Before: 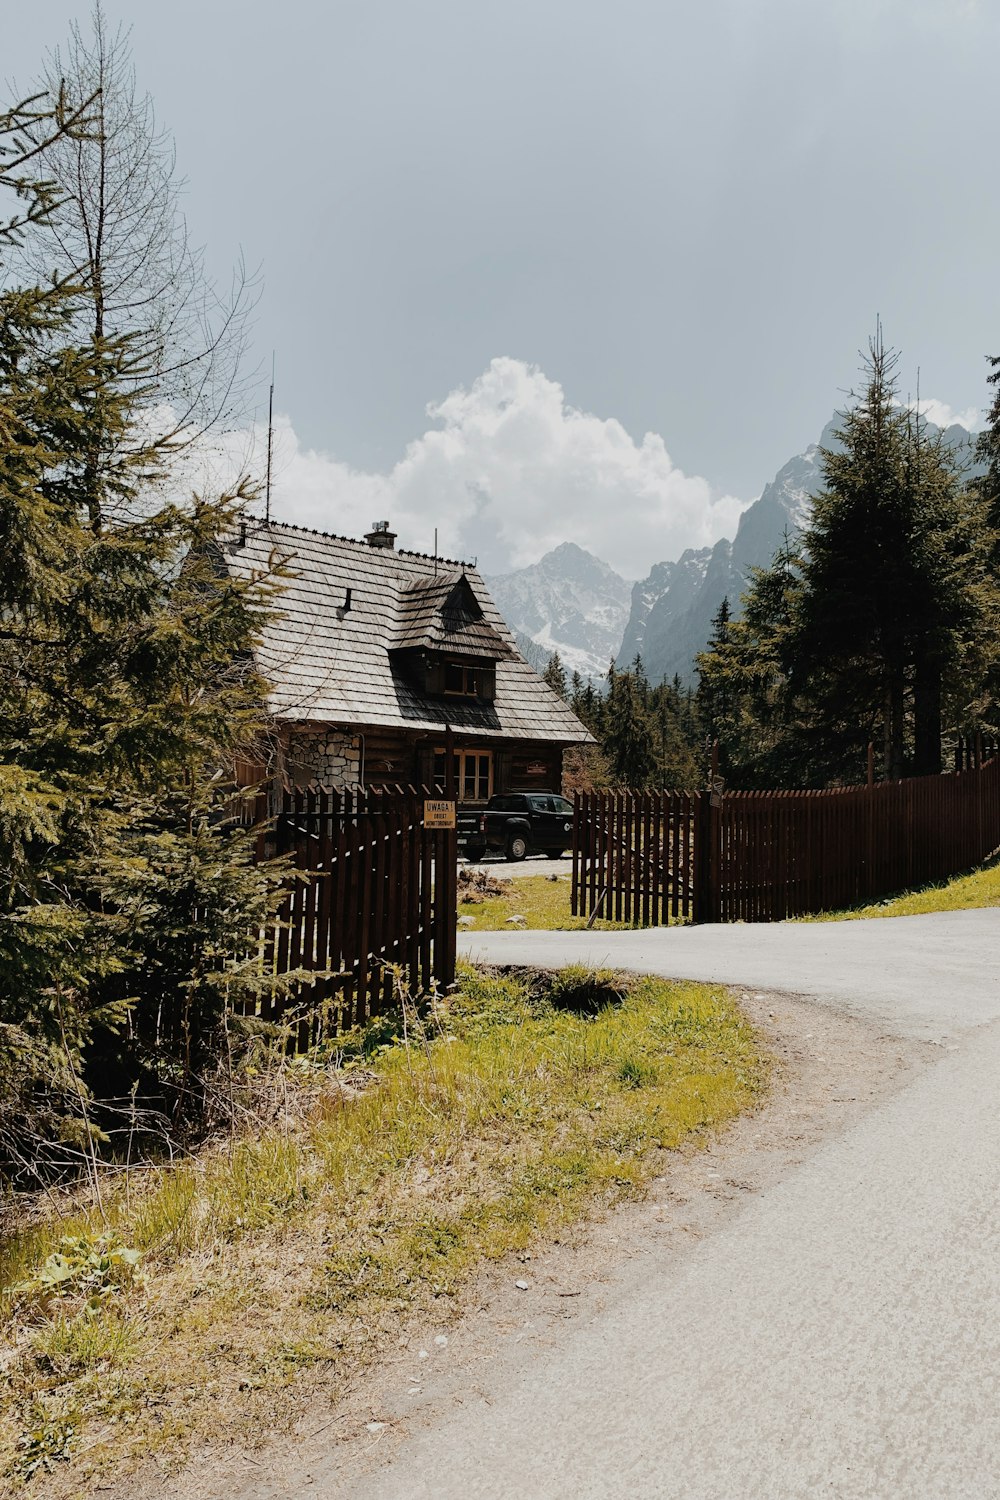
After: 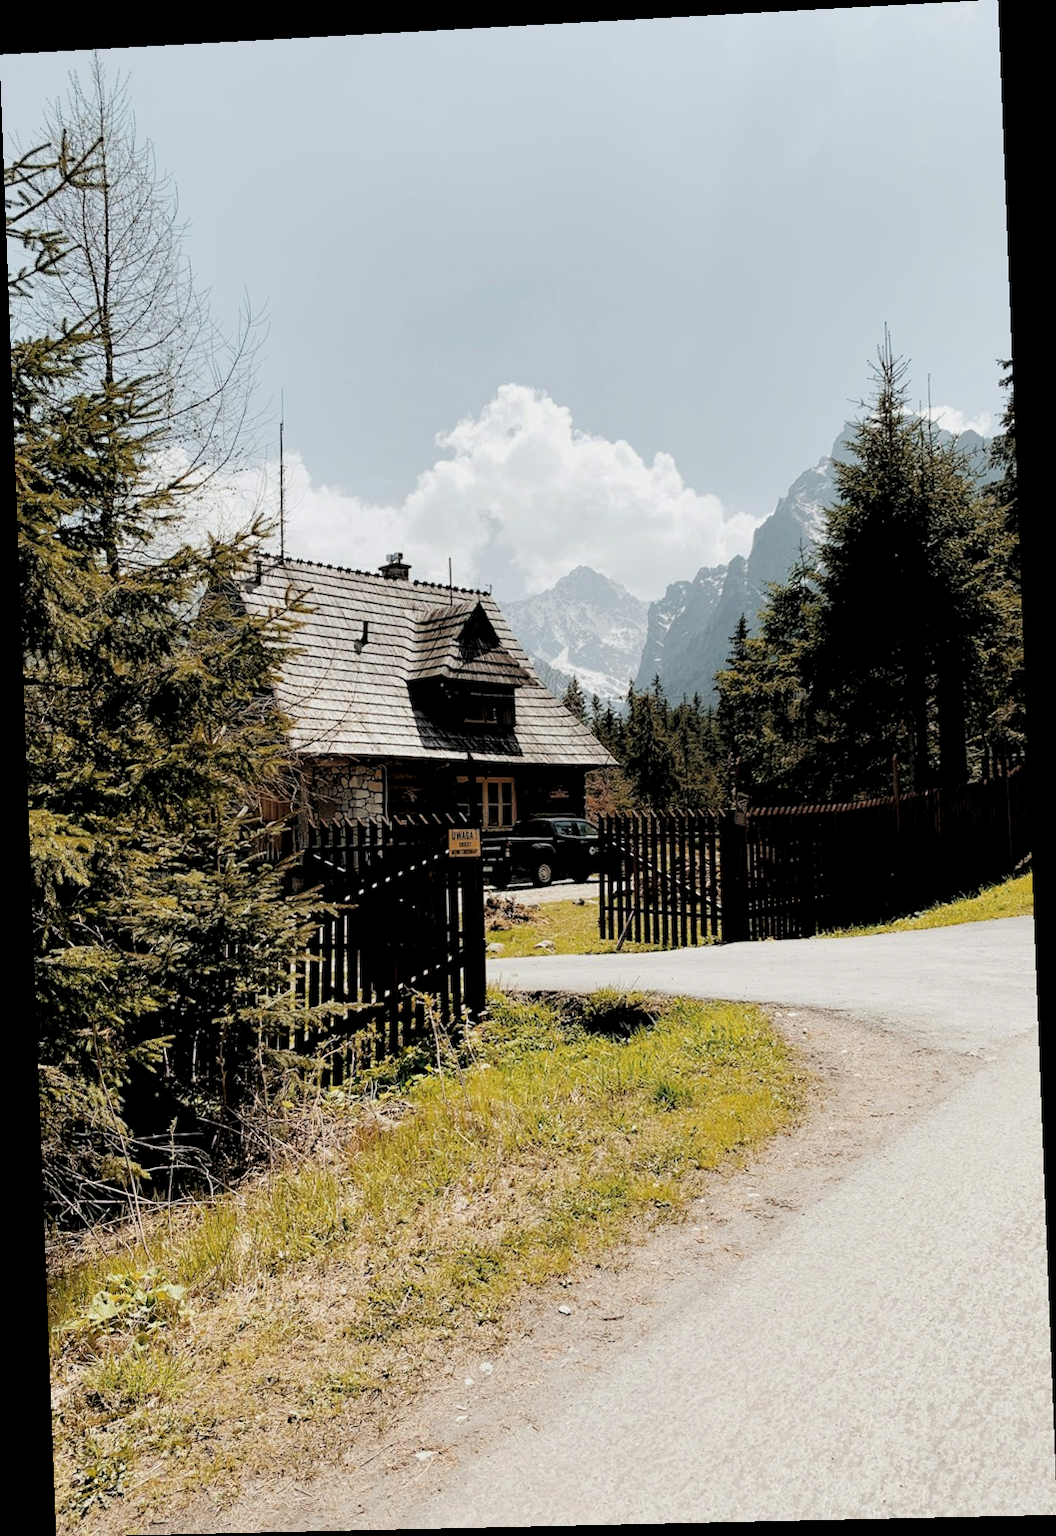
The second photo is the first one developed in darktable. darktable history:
rotate and perspective: rotation -2.22°, lens shift (horizontal) -0.022, automatic cropping off
rgb levels: levels [[0.01, 0.419, 0.839], [0, 0.5, 1], [0, 0.5, 1]]
